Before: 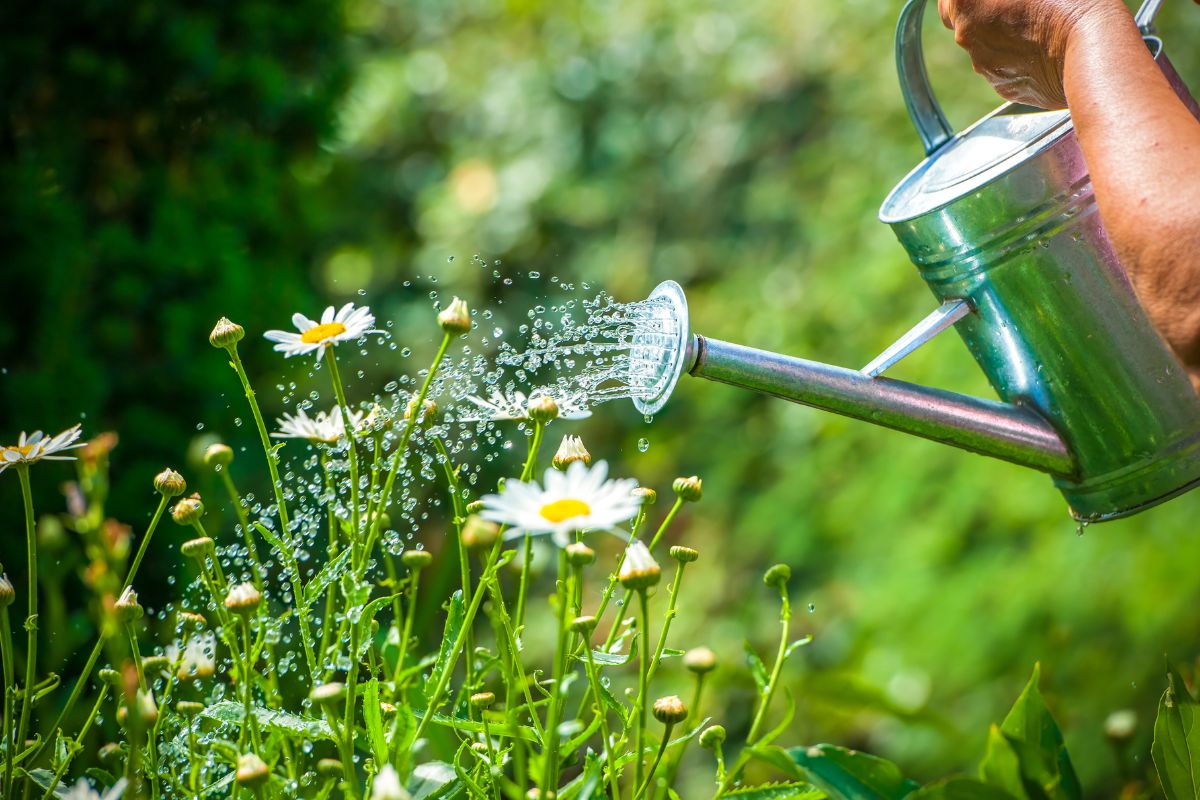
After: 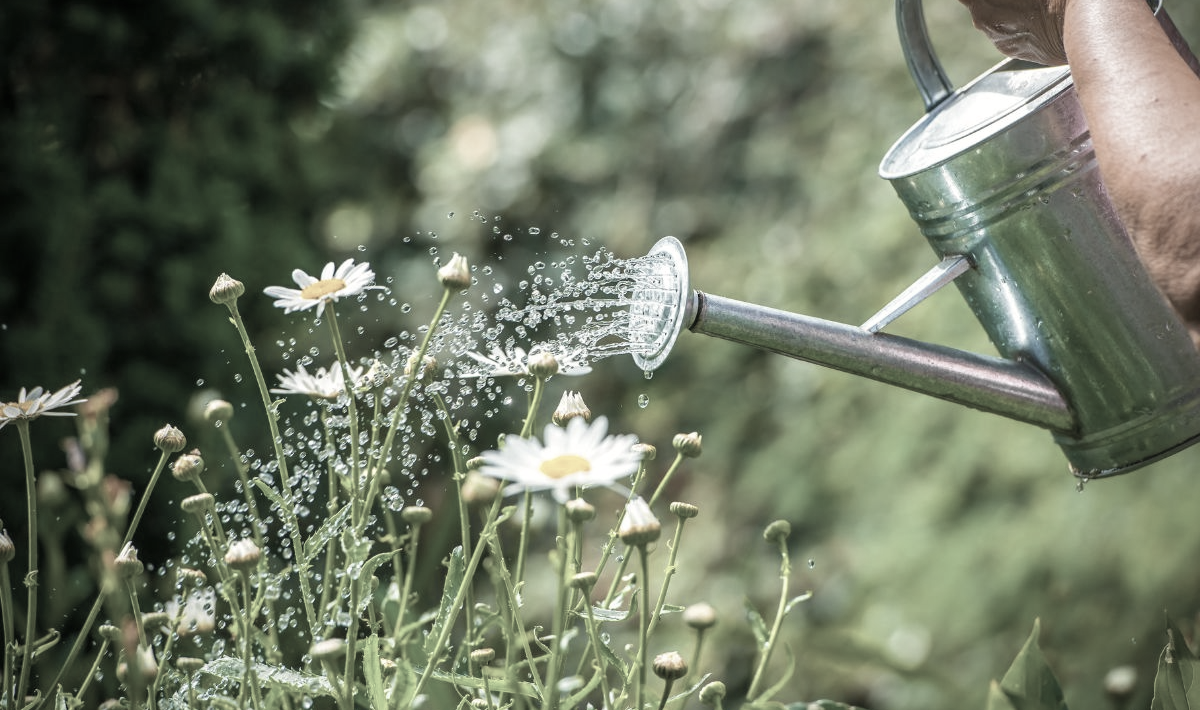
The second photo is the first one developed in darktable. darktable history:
color zones: curves: ch1 [(0, 0.153) (0.143, 0.15) (0.286, 0.151) (0.429, 0.152) (0.571, 0.152) (0.714, 0.151) (0.857, 0.151) (1, 0.153)]
white balance: red 1.009, blue 0.985
crop and rotate: top 5.609%, bottom 5.609%
